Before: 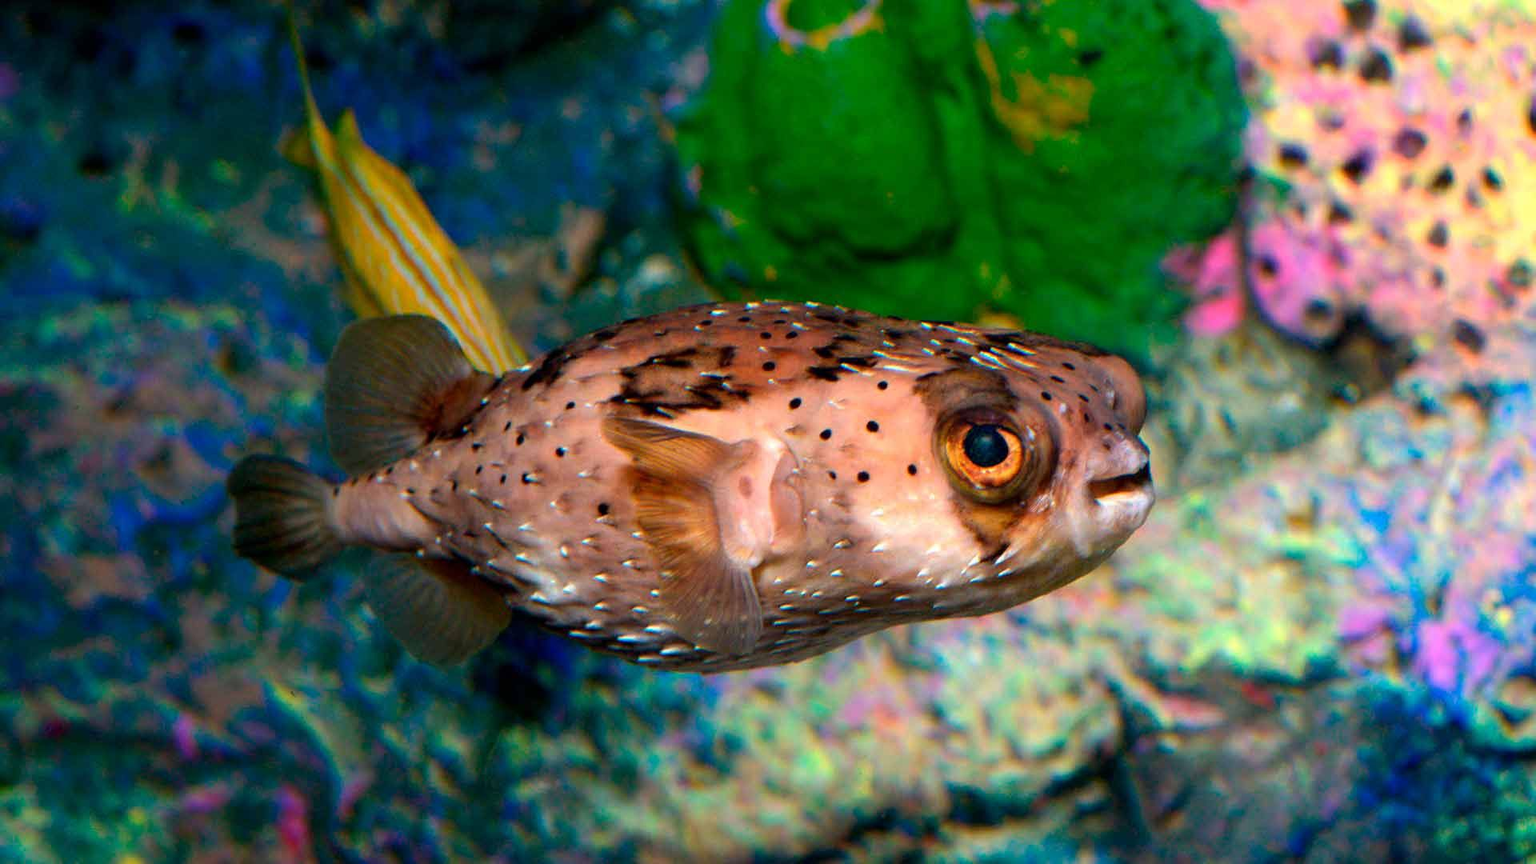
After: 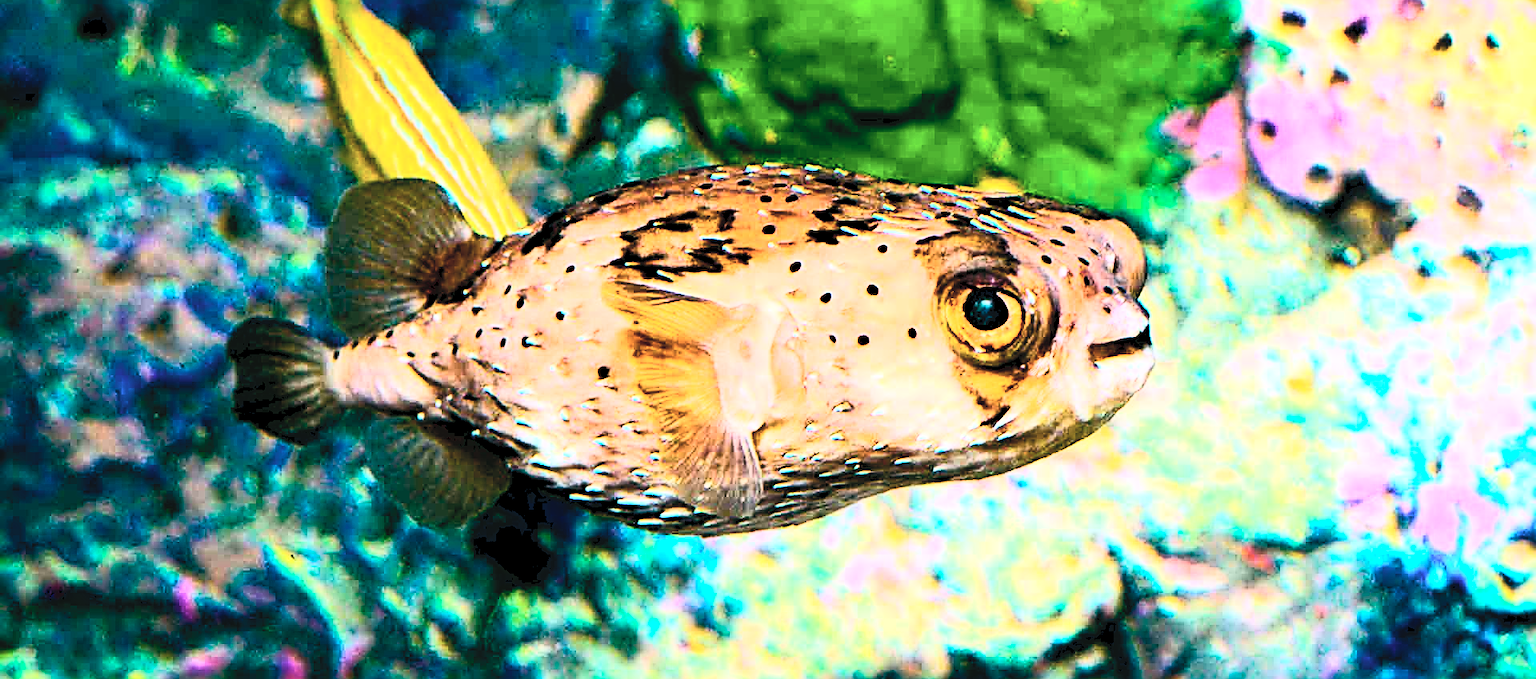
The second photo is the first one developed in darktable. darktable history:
crop and rotate: top 15.862%, bottom 5.487%
color balance rgb: shadows lift › chroma 2.059%, shadows lift › hue 52.67°, global offset › luminance -0.32%, global offset › chroma 0.109%, global offset › hue 167.97°, linear chroma grading › global chroma 8.985%, perceptual saturation grading › global saturation 27.031%, perceptual saturation grading › highlights -28.192%, perceptual saturation grading › mid-tones 15.219%, perceptual saturation grading › shadows 33.771%, global vibrance 20%
contrast brightness saturation: contrast 0.423, brightness 0.564, saturation -0.208
sharpen: radius 3.665, amount 0.943
base curve: curves: ch0 [(0, 0.003) (0.001, 0.002) (0.006, 0.004) (0.02, 0.022) (0.048, 0.086) (0.094, 0.234) (0.162, 0.431) (0.258, 0.629) (0.385, 0.8) (0.548, 0.918) (0.751, 0.988) (1, 1)]
